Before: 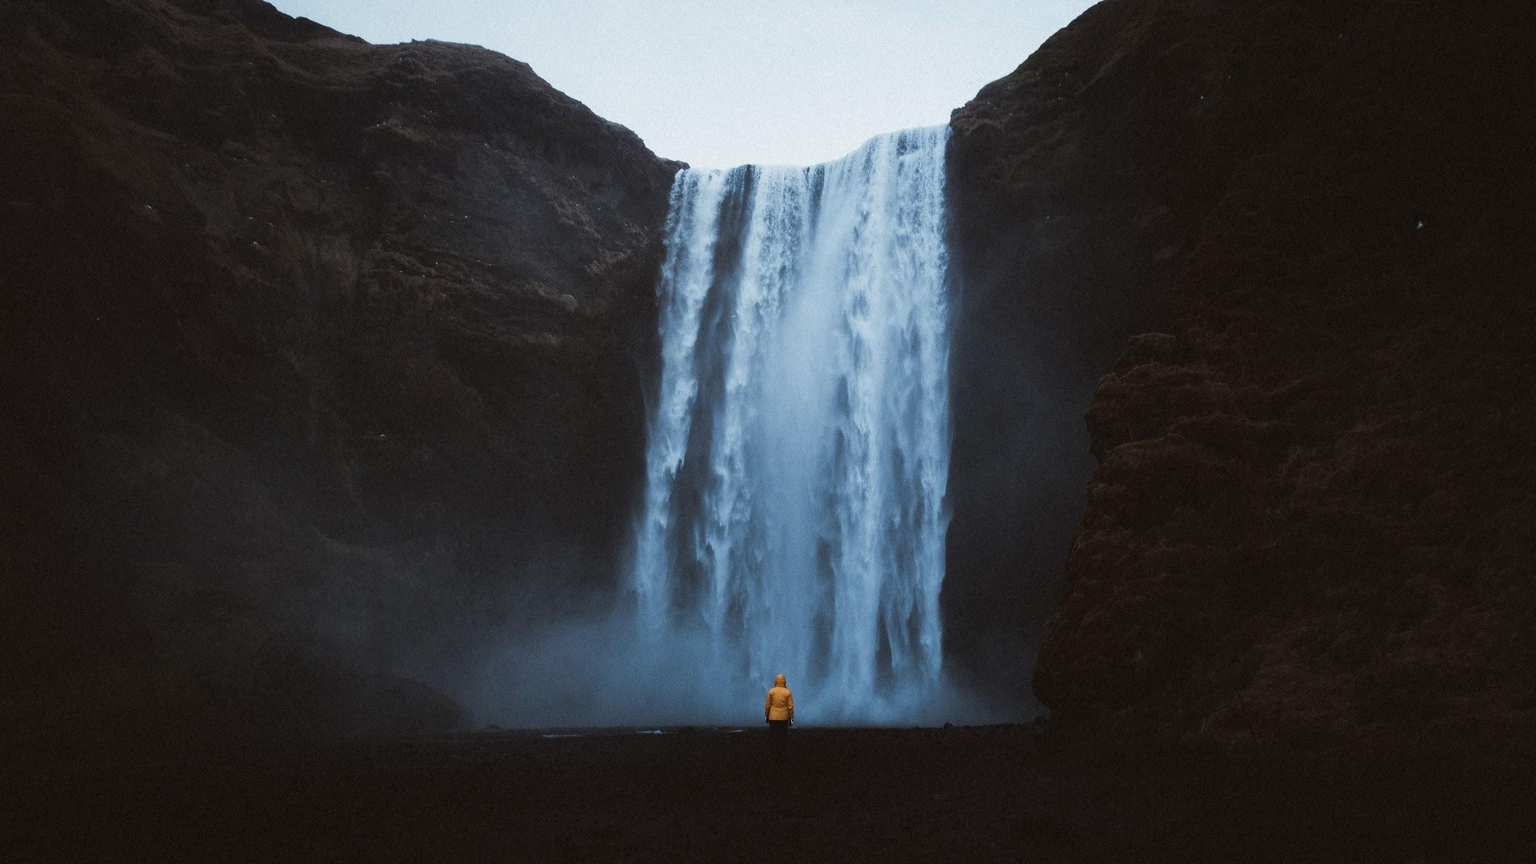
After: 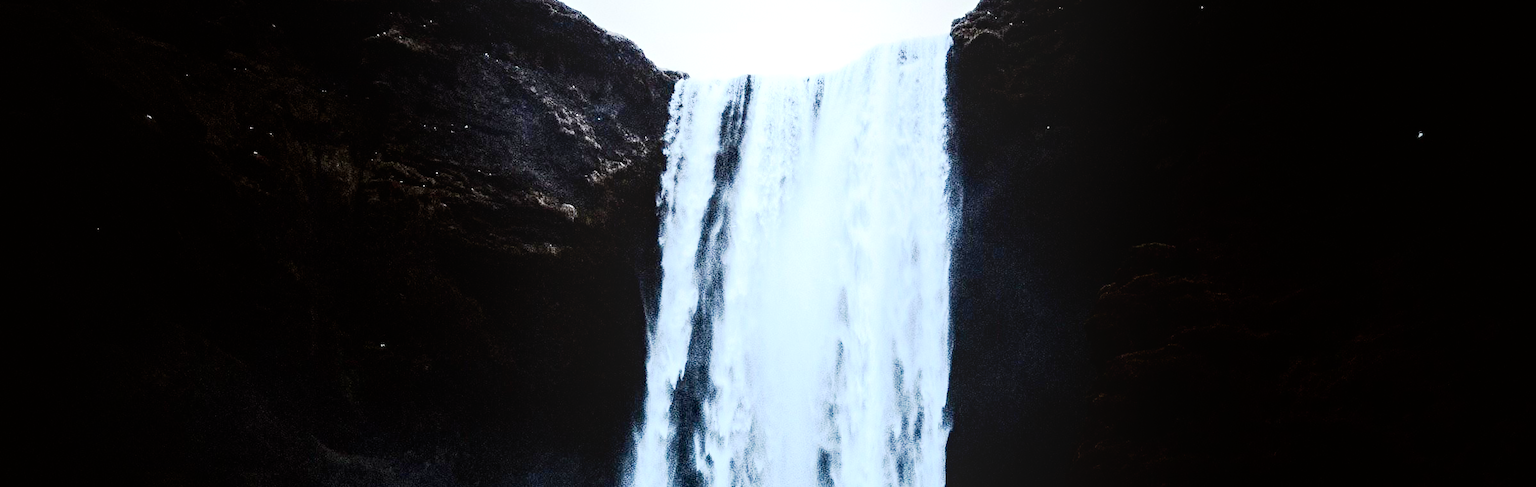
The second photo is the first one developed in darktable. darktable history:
crop and rotate: top 10.512%, bottom 33.003%
tone curve: curves: ch0 [(0, 0) (0.082, 0.02) (0.129, 0.078) (0.275, 0.301) (0.67, 0.809) (1, 1)], preserve colors none
local contrast: on, module defaults
contrast brightness saturation: contrast 0.504, saturation -0.084
haze removal: compatibility mode true, adaptive false
tone equalizer: -8 EV -0.435 EV, -7 EV -0.385 EV, -6 EV -0.303 EV, -5 EV -0.23 EV, -3 EV 0.218 EV, -2 EV 0.354 EV, -1 EV 0.37 EV, +0 EV 0.407 EV, edges refinement/feathering 500, mask exposure compensation -1.57 EV, preserve details no
exposure: black level correction 0, exposure 1.2 EV, compensate highlight preservation false
